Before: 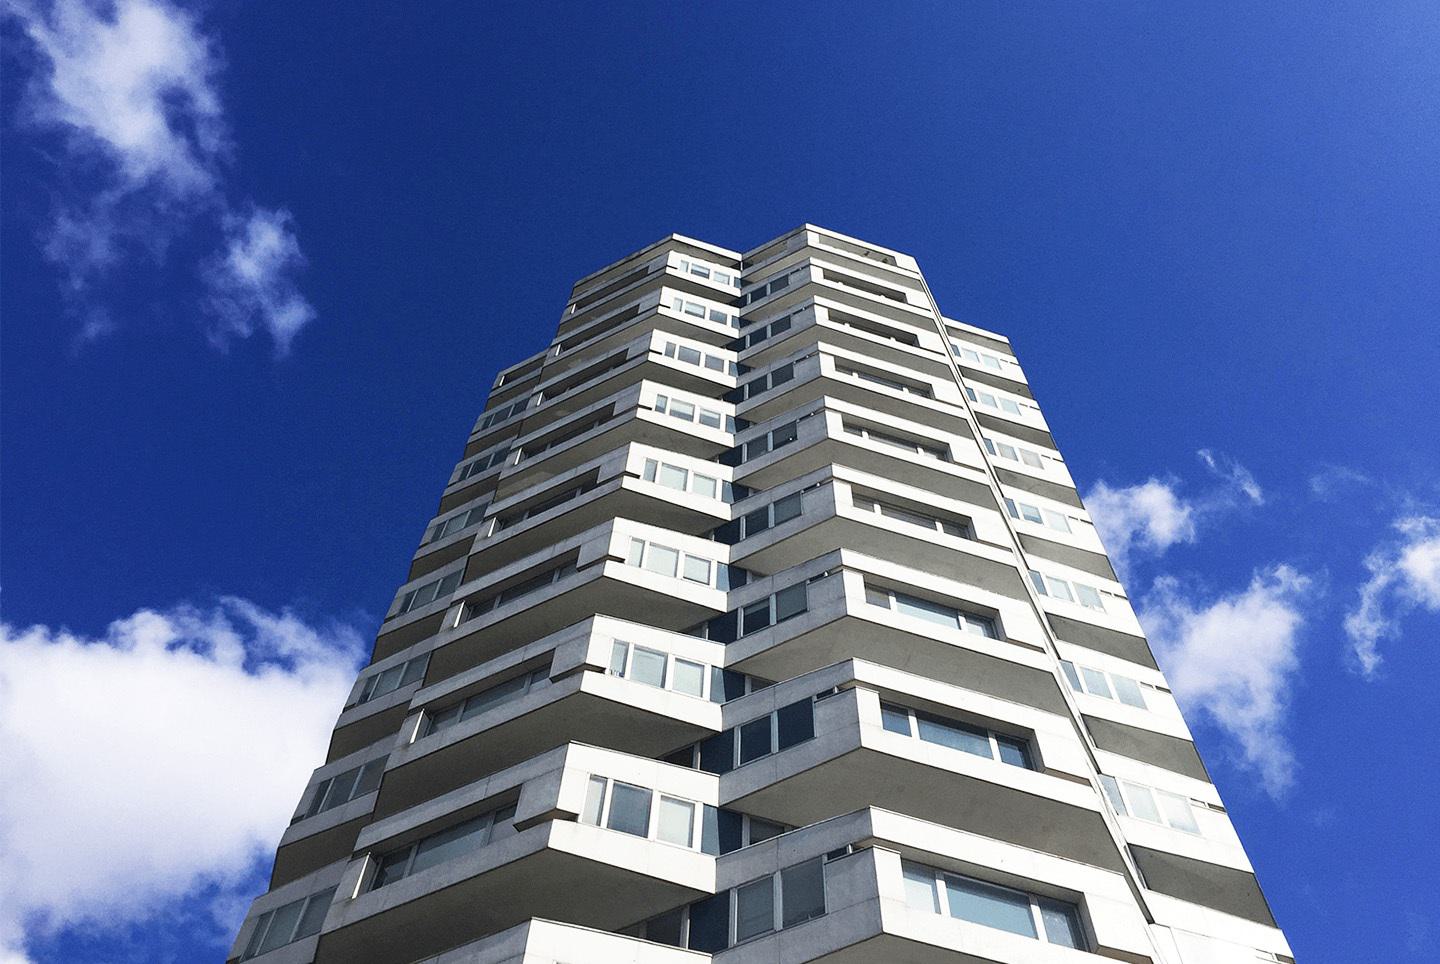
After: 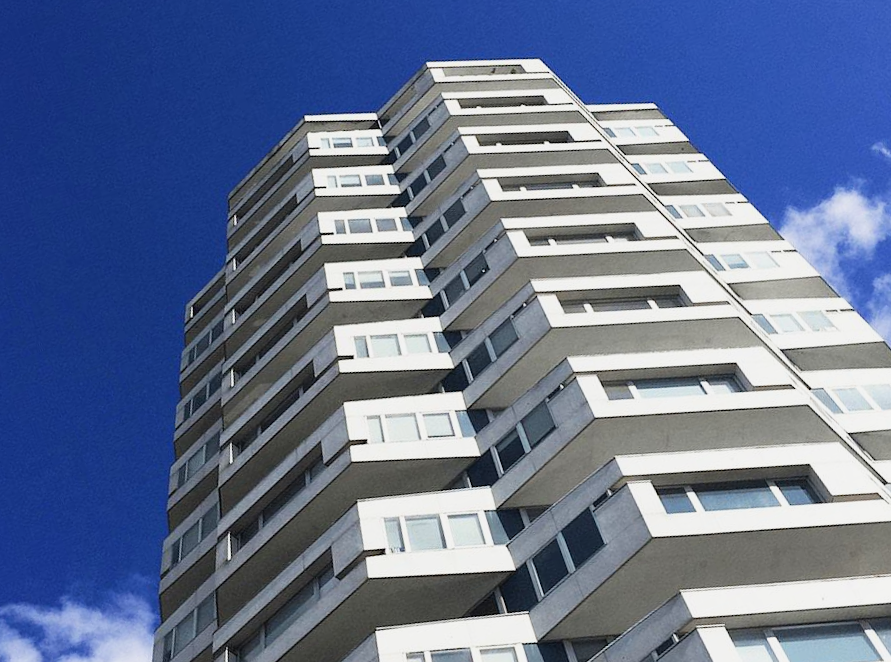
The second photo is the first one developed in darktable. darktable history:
crop and rotate: angle 19.4°, left 6.978%, right 3.914%, bottom 1.065%
filmic rgb: black relative exposure -11.39 EV, white relative exposure 3.22 EV, hardness 6.74
contrast equalizer: octaves 7, y [[0.502, 0.505, 0.512, 0.529, 0.564, 0.588], [0.5 ×6], [0.502, 0.505, 0.512, 0.529, 0.564, 0.588], [0, 0.001, 0.001, 0.004, 0.008, 0.011], [0, 0.001, 0.001, 0.004, 0.008, 0.011]], mix -0.294
exposure: exposure 0.201 EV, compensate highlight preservation false
